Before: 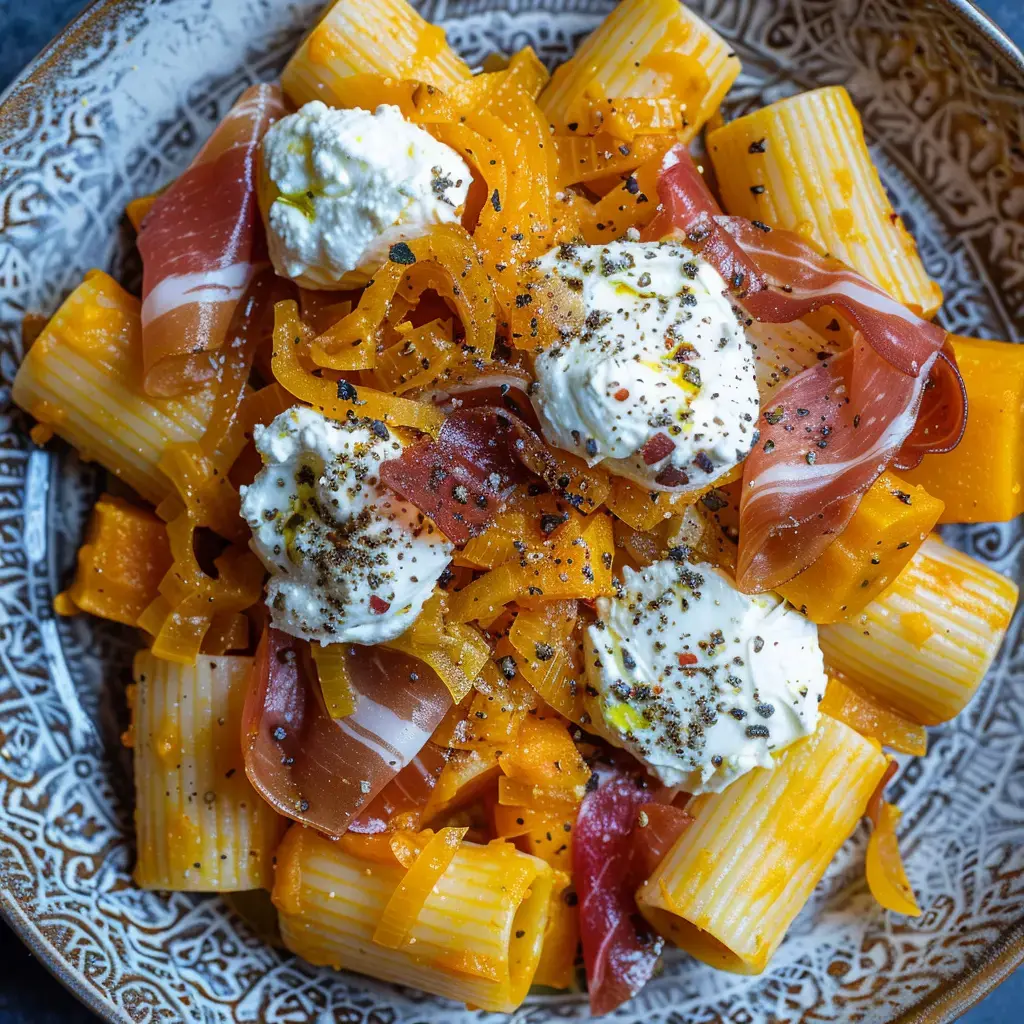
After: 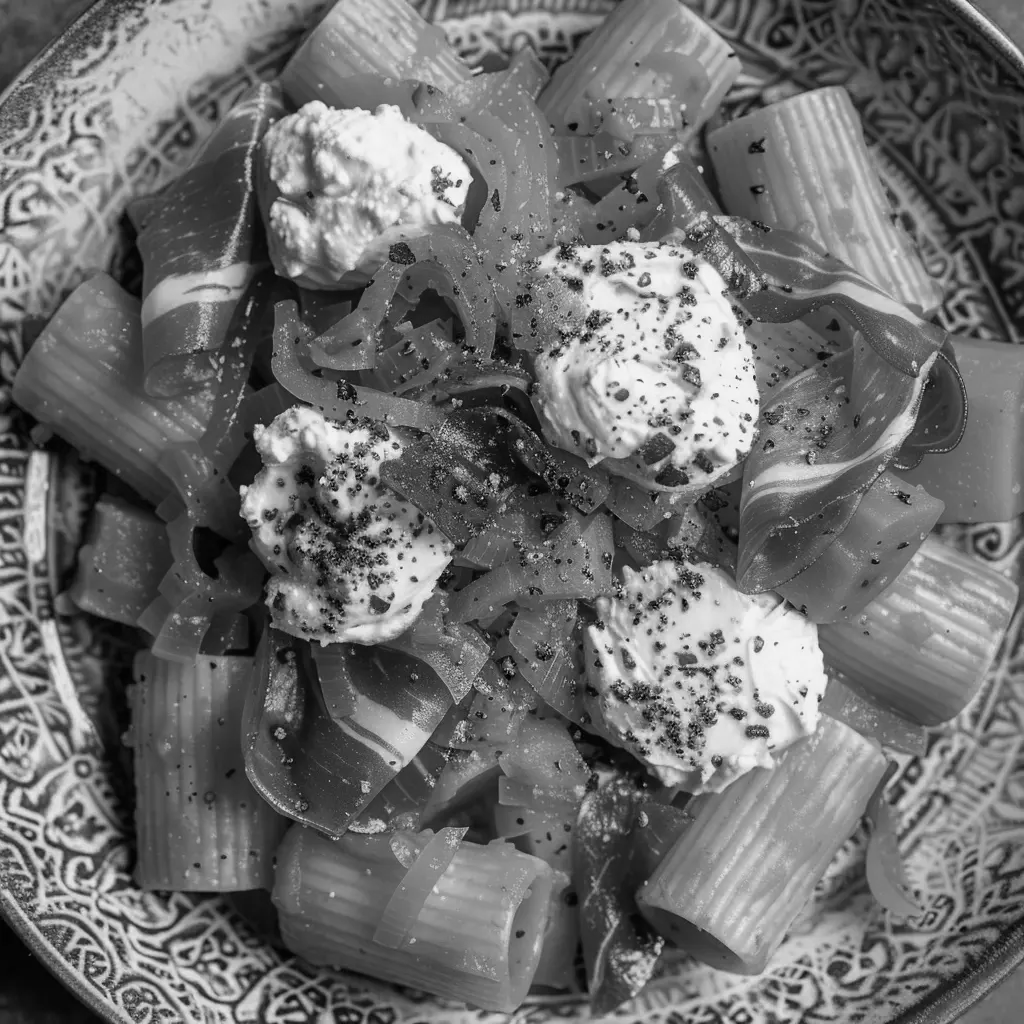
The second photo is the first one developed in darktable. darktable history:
white balance: red 0.982, blue 1.018
exposure: compensate highlight preservation false
color calibration: output gray [0.253, 0.26, 0.487, 0], gray › normalize channels true, illuminant same as pipeline (D50), adaptation XYZ, x 0.346, y 0.359, gamut compression 0
